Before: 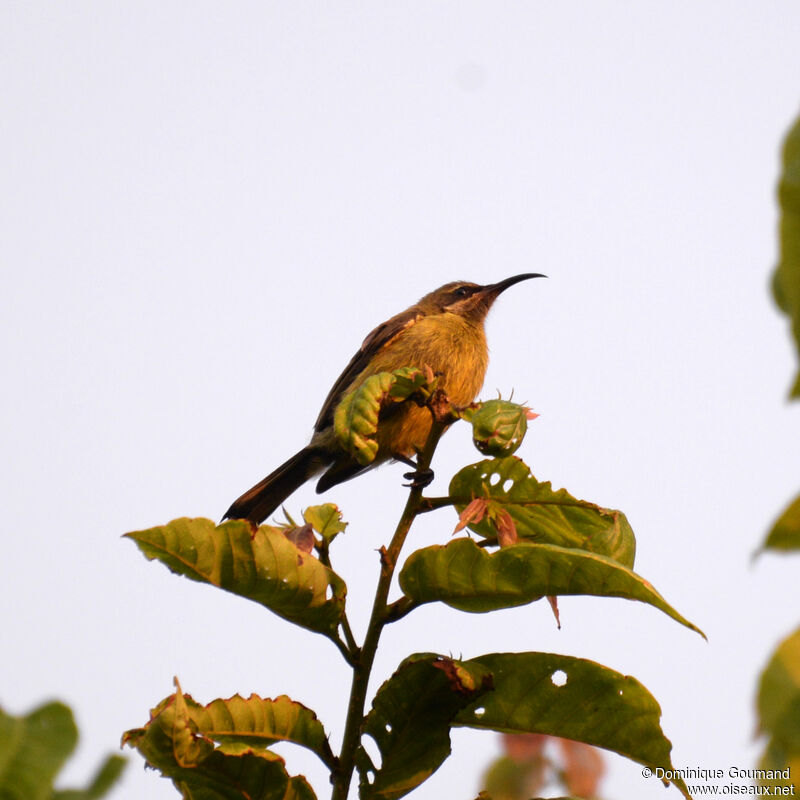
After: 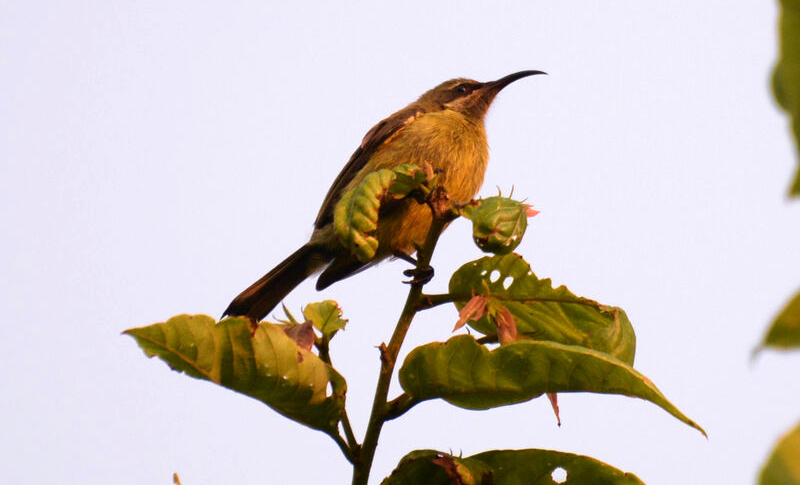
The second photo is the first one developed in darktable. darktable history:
crop and rotate: top 25.38%, bottom 13.929%
velvia: strength 74.6%
